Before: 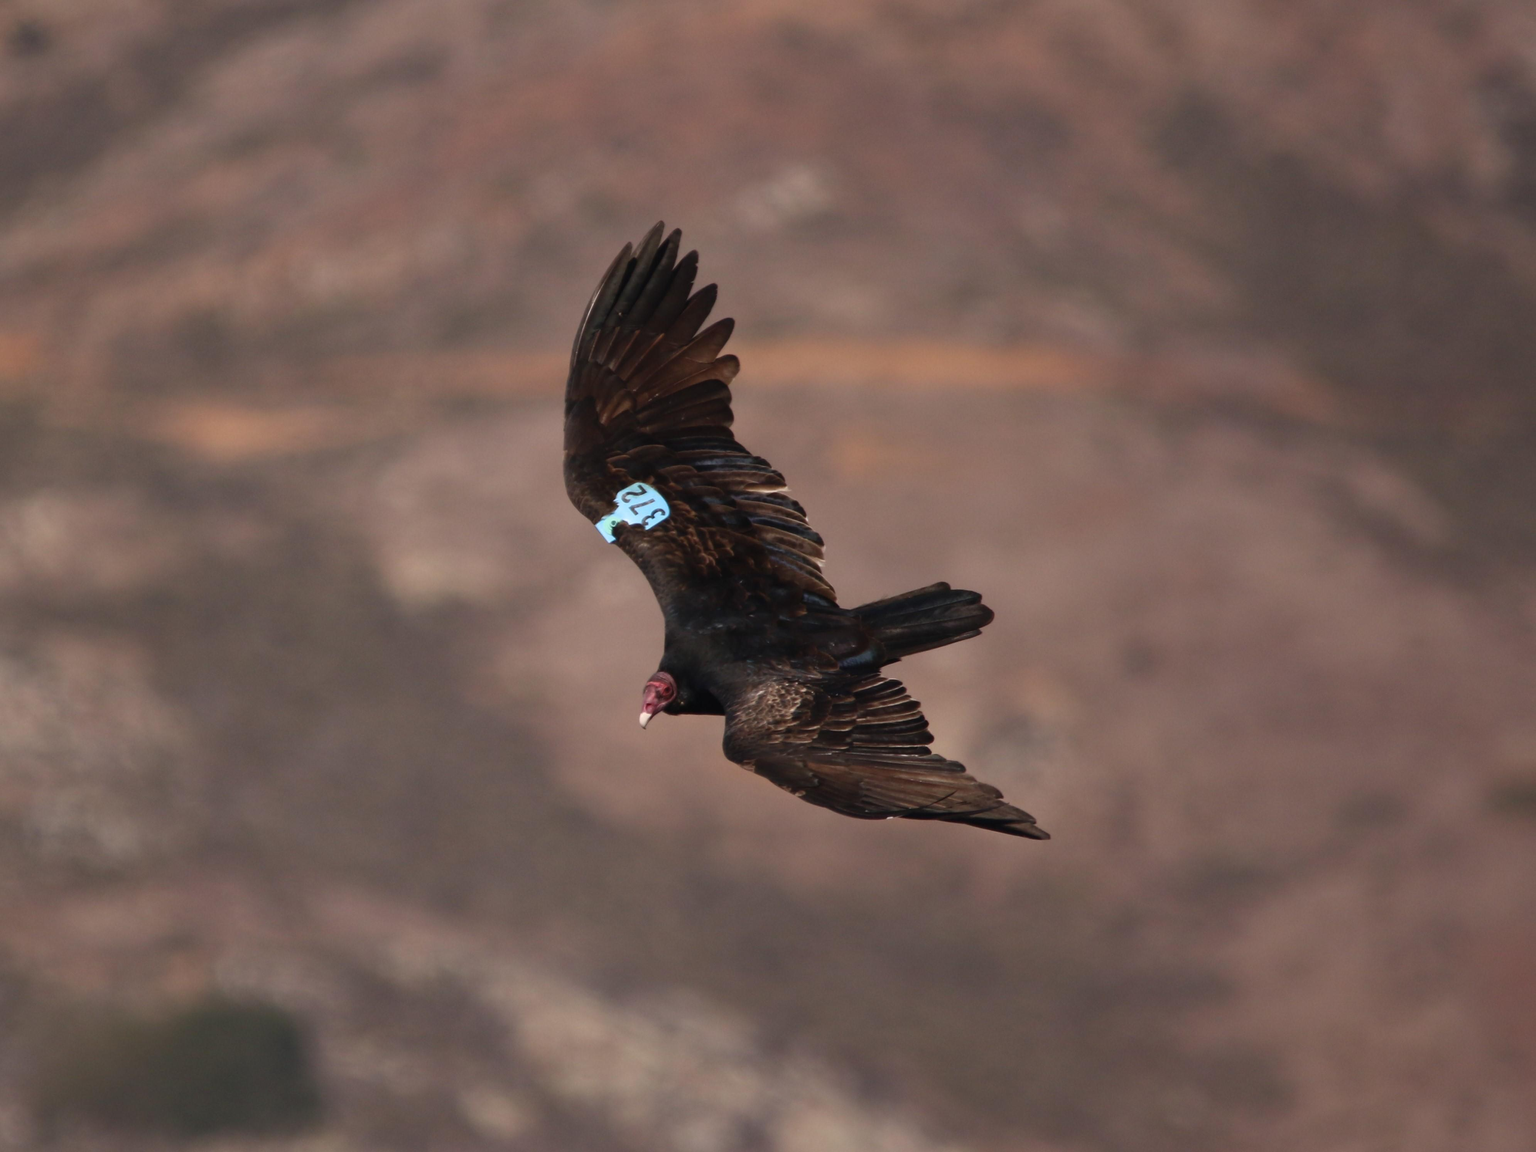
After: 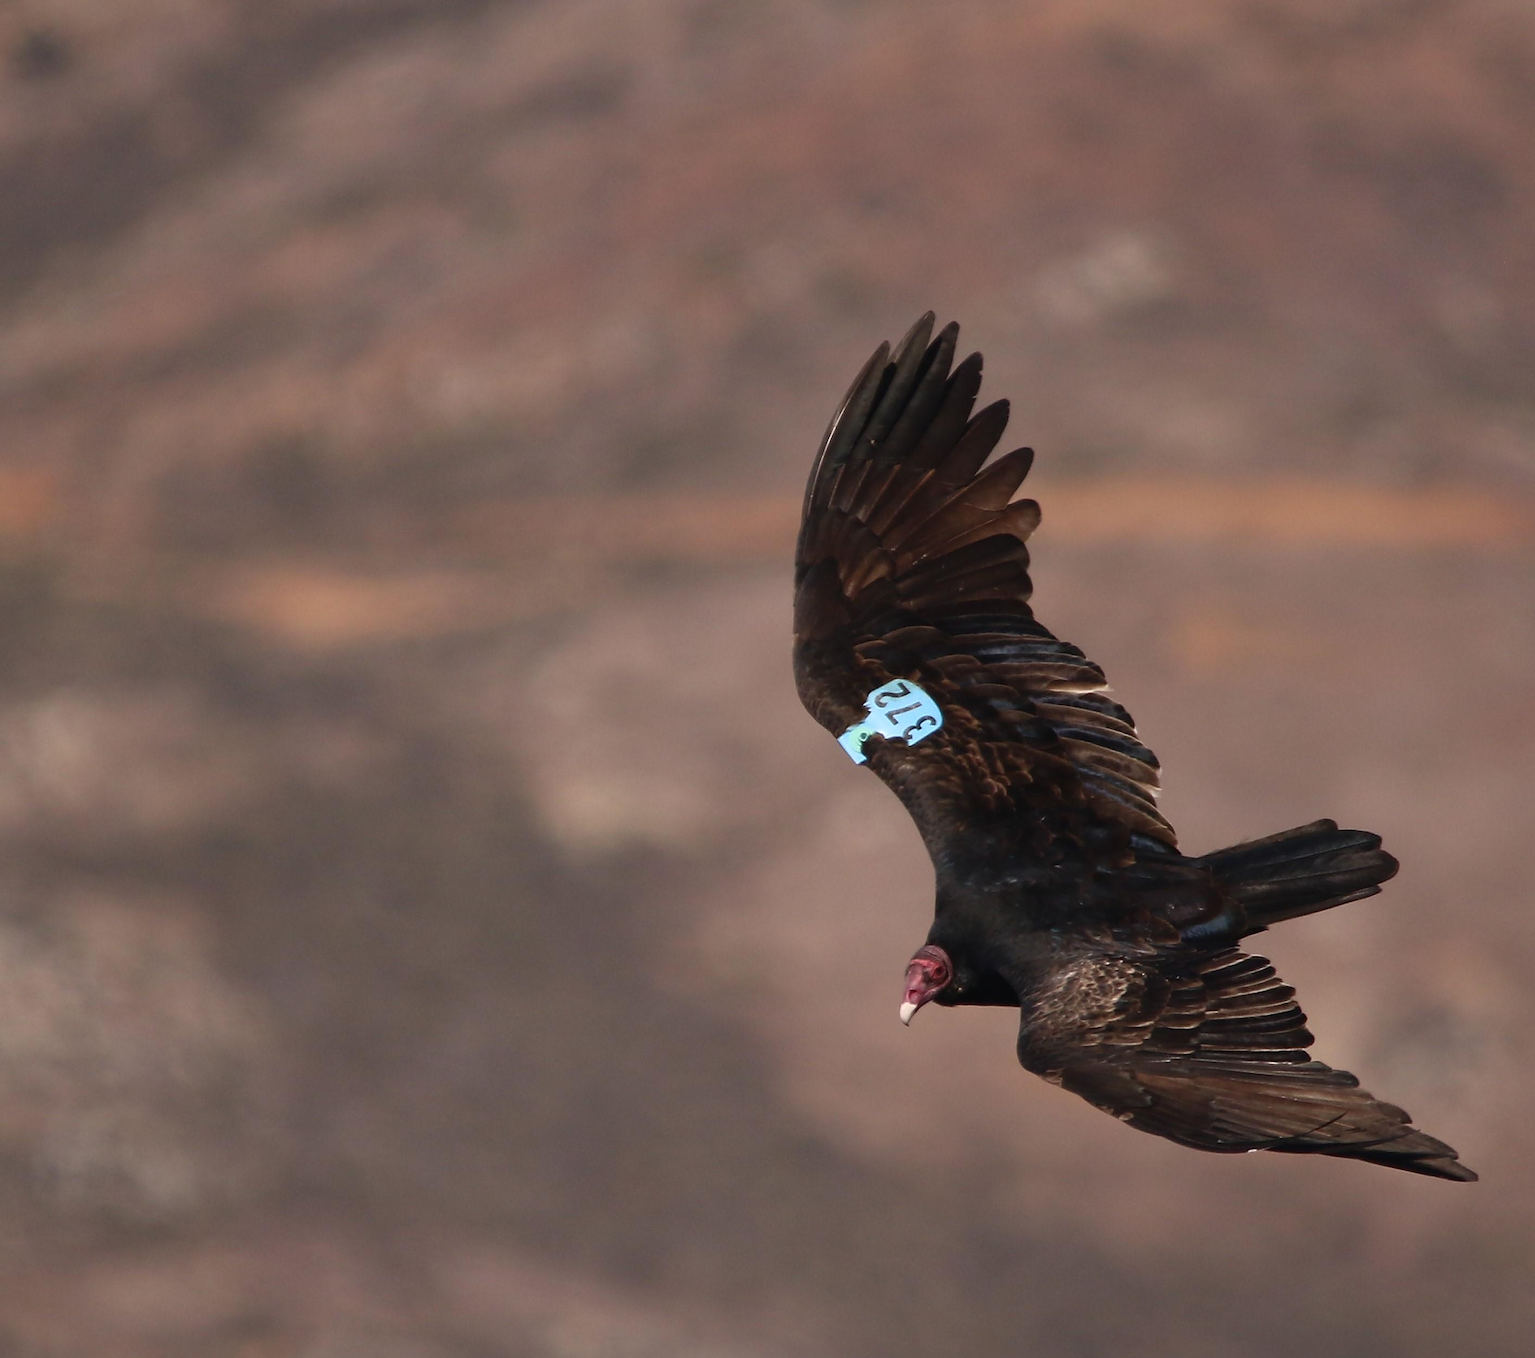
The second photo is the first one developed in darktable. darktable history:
sharpen: radius 1.413, amount 1.263, threshold 0.625
crop: right 28.928%, bottom 16.17%
